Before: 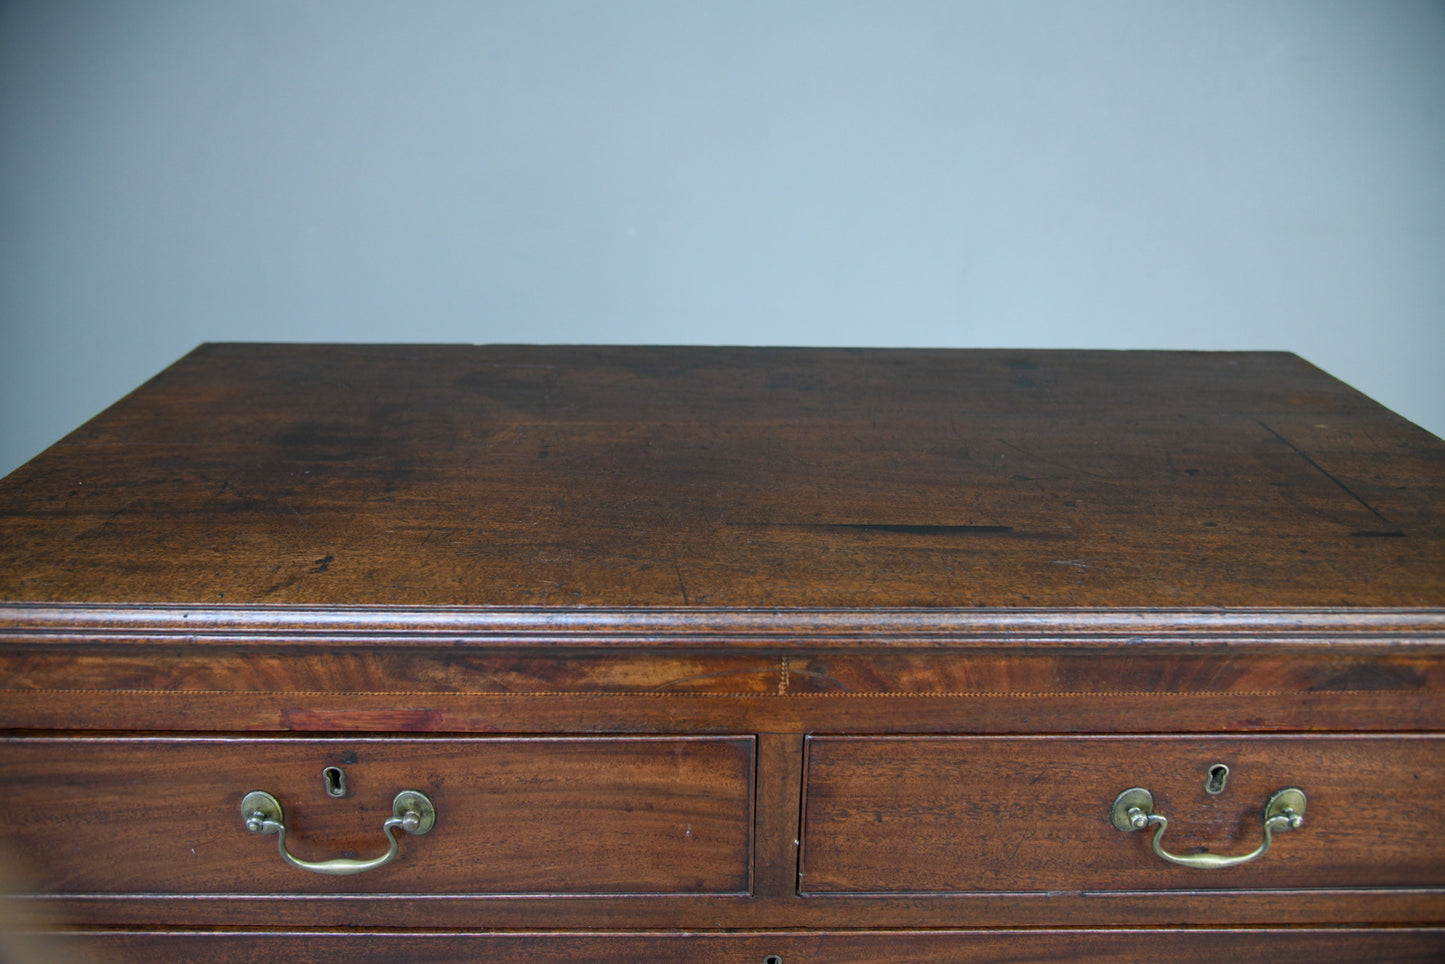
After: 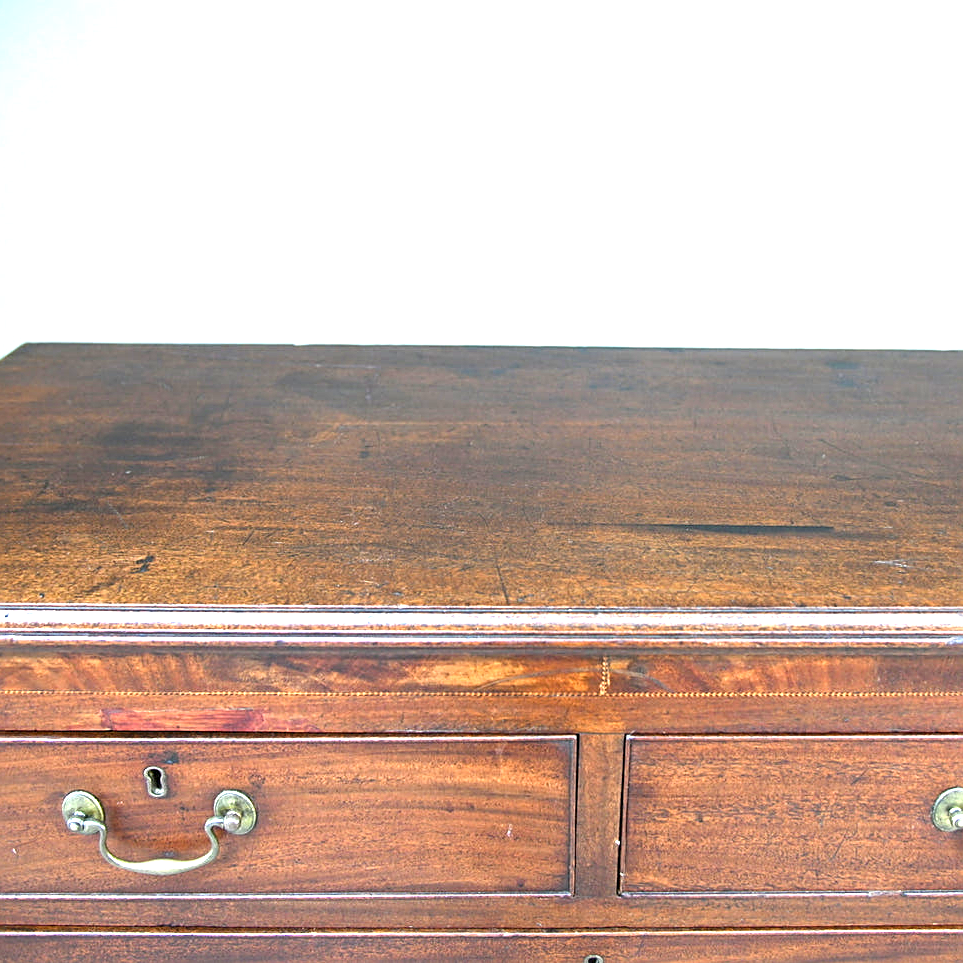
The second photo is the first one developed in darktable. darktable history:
exposure: exposure 1.996 EV, compensate highlight preservation false
crop and rotate: left 12.413%, right 20.898%
sharpen: on, module defaults
